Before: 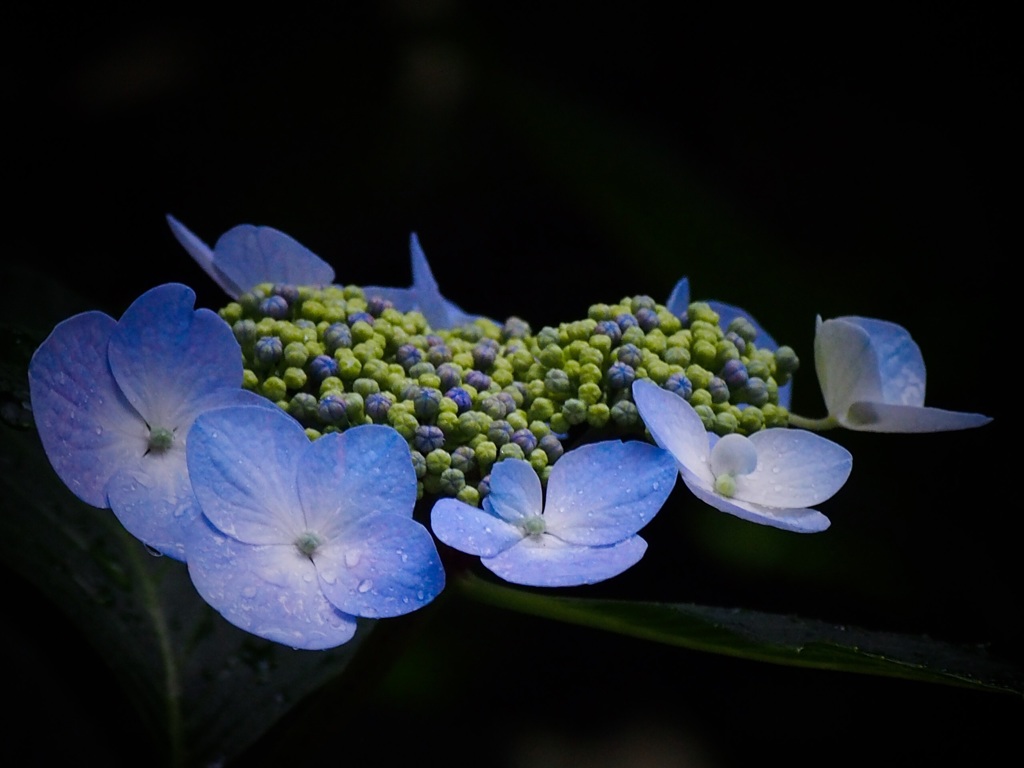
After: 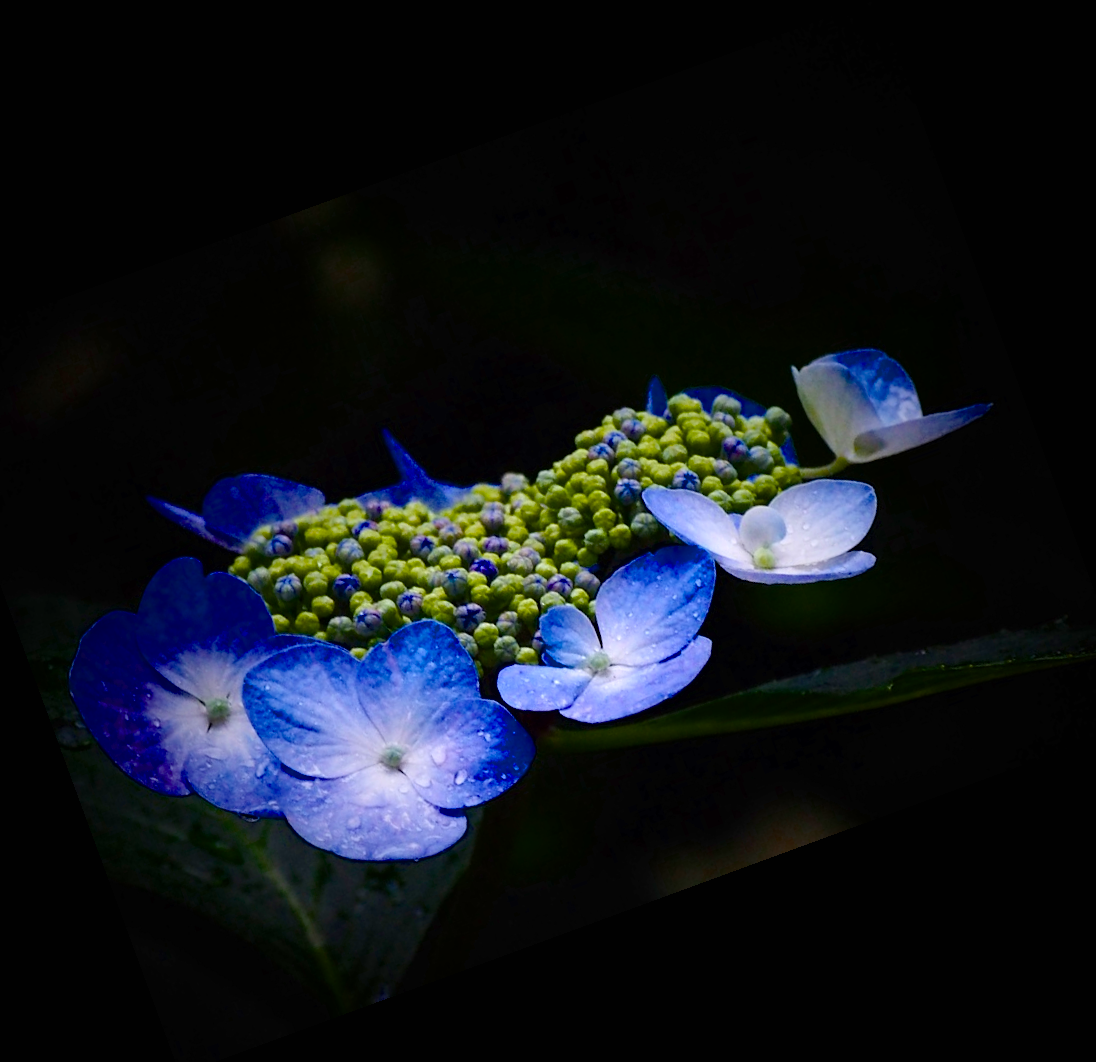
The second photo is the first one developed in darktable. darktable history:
exposure: black level correction 0, exposure 0.5 EV, compensate highlight preservation false
color balance rgb: perceptual saturation grading › global saturation 34.705%, perceptual saturation grading › highlights -25.253%, perceptual saturation grading › shadows 25.085%, global vibrance 15.927%, saturation formula JzAzBz (2021)
crop and rotate: angle 20.17°, left 6.879%, right 3.701%, bottom 1.065%
